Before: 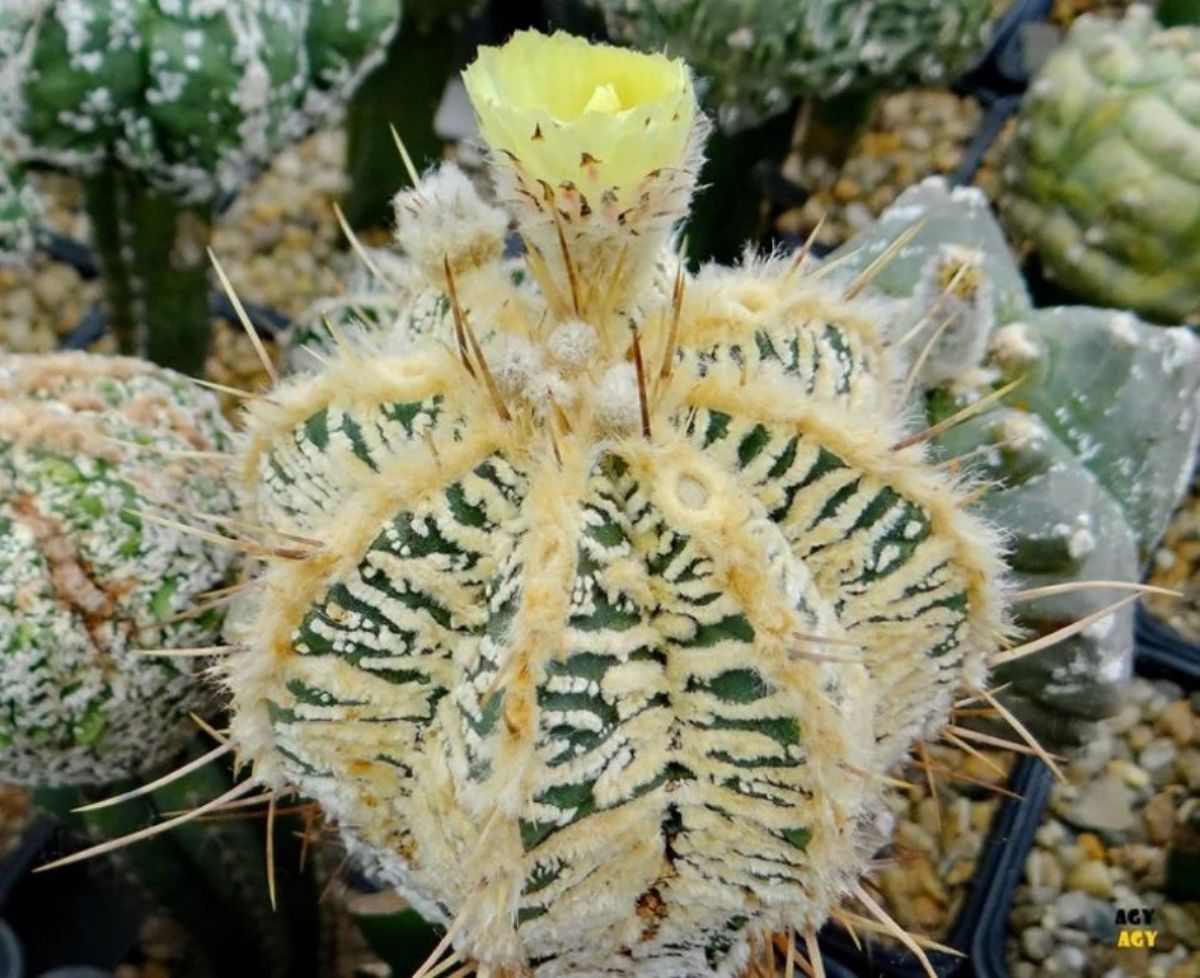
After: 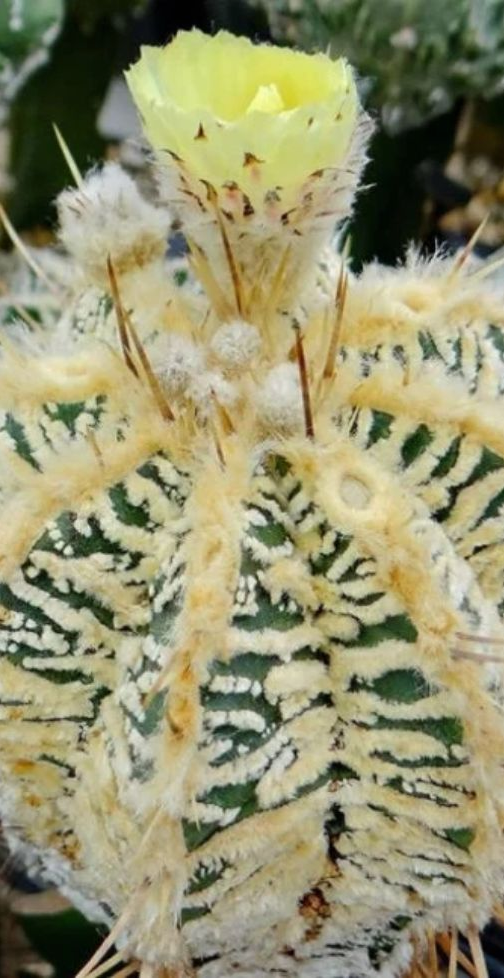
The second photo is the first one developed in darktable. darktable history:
exposure: black level correction 0, compensate highlight preservation false
crop: left 28.113%, right 29.208%
